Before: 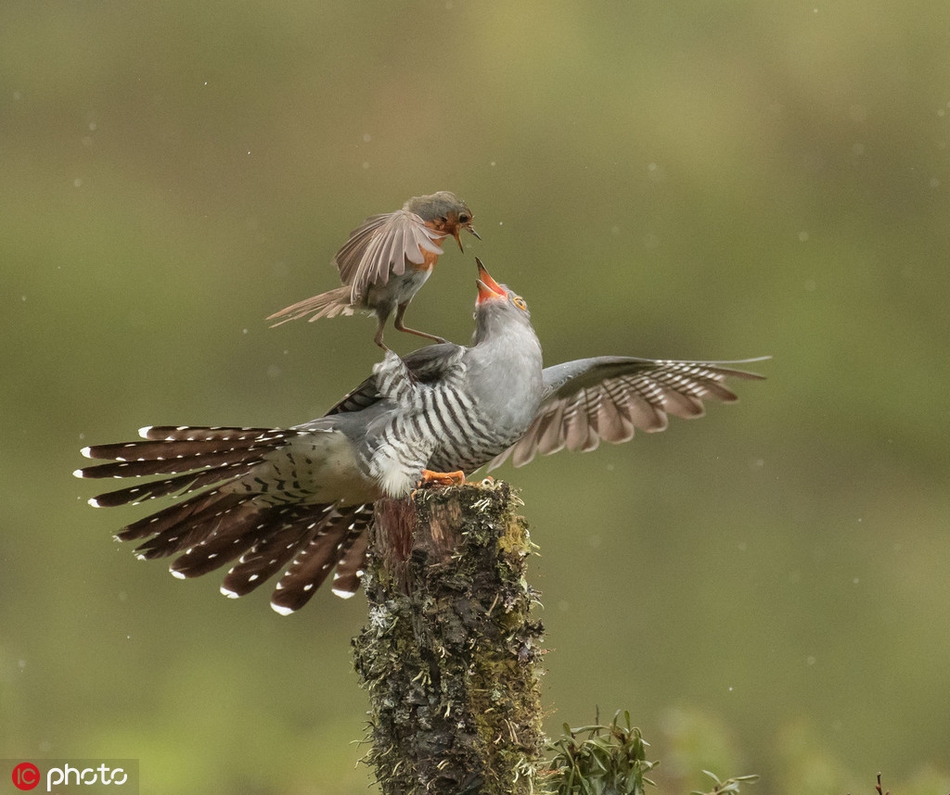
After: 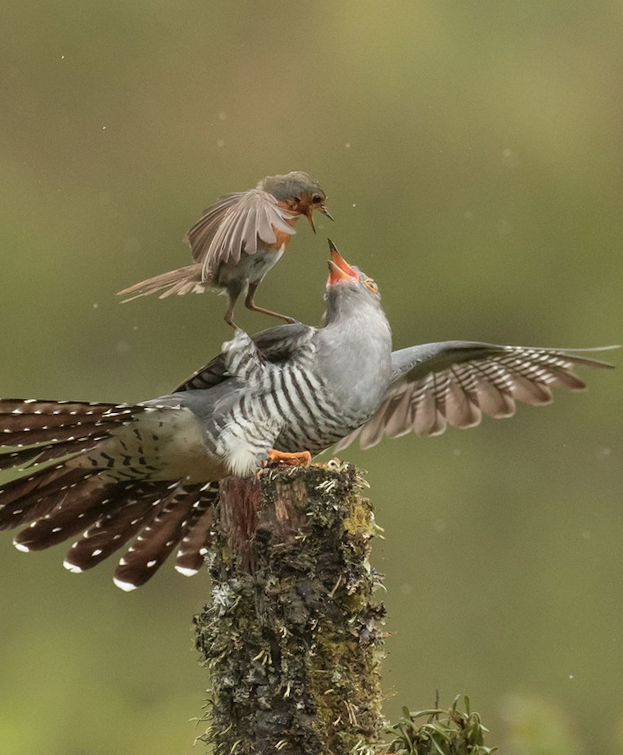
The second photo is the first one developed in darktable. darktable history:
crop and rotate: left 15.546%, right 17.787%
rotate and perspective: rotation 1.57°, crop left 0.018, crop right 0.982, crop top 0.039, crop bottom 0.961
